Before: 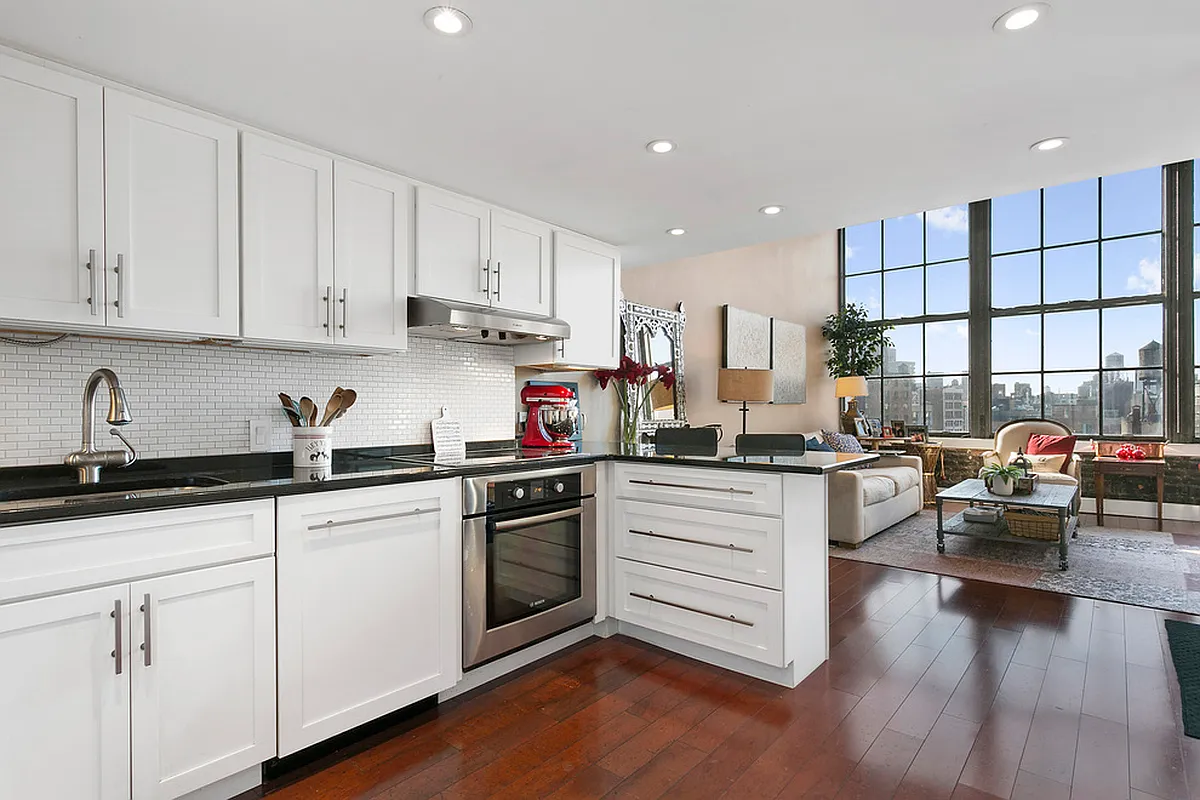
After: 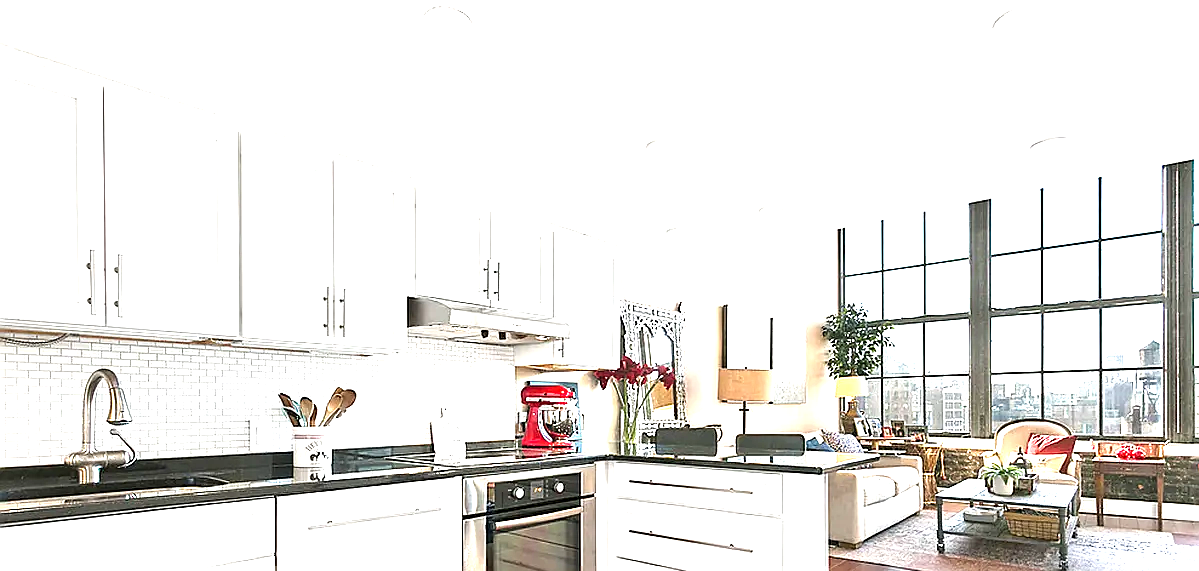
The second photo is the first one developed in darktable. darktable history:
sharpen: on, module defaults
crop: bottom 28.576%
exposure: black level correction 0, exposure 1.7 EV, compensate exposure bias true, compensate highlight preservation false
